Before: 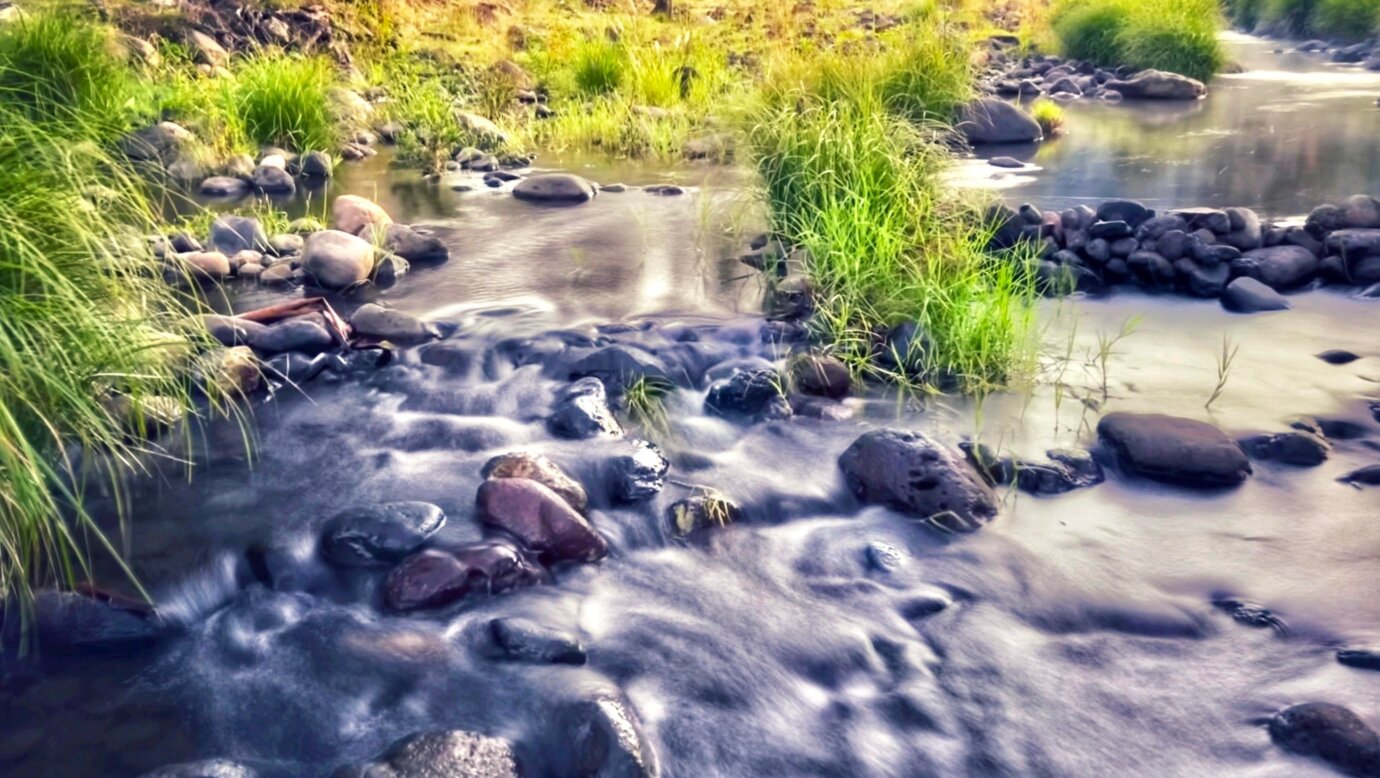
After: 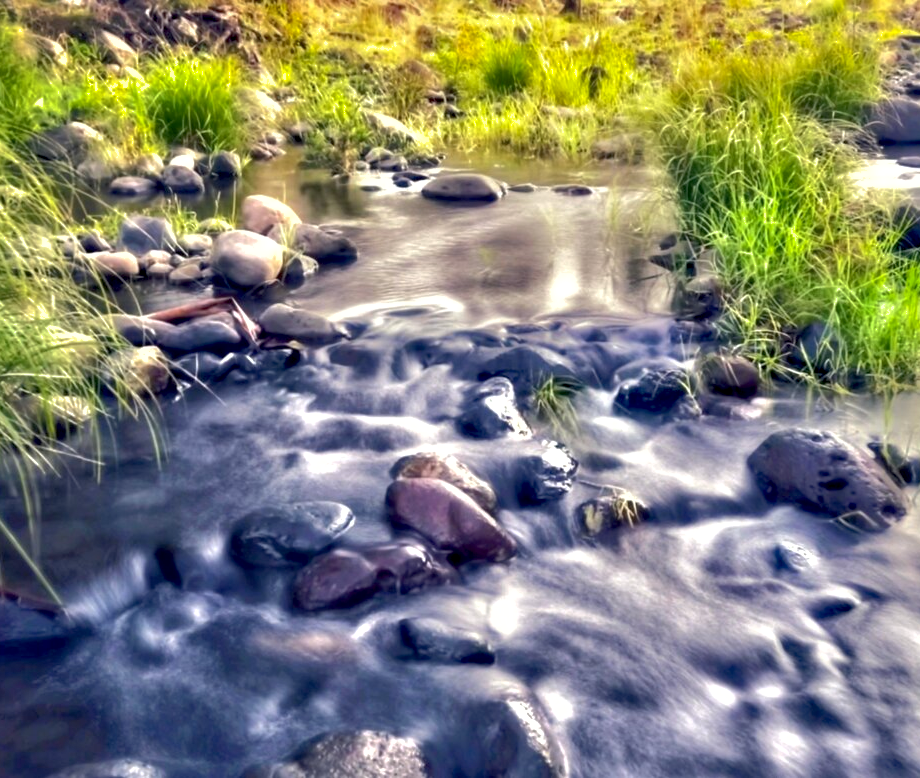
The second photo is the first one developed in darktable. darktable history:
contrast equalizer: y [[0.536, 0.565, 0.581, 0.516, 0.52, 0.491], [0.5 ×6], [0.5 ×6], [0 ×6], [0 ×6]]
crop and rotate: left 6.617%, right 26.717%
shadows and highlights: on, module defaults
